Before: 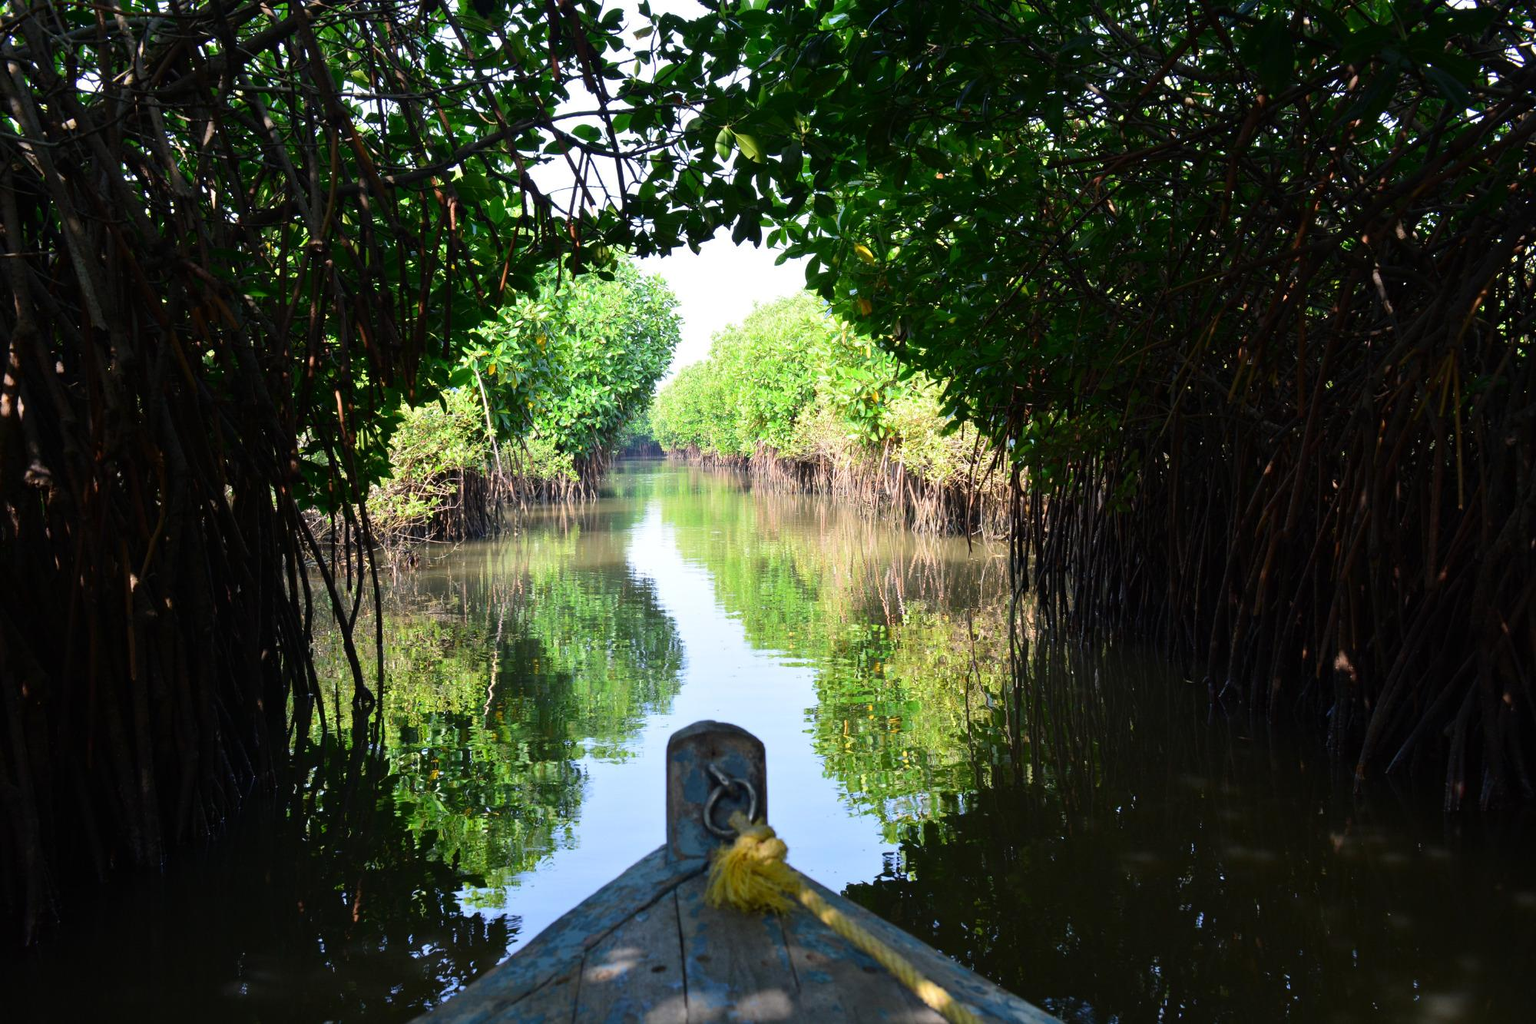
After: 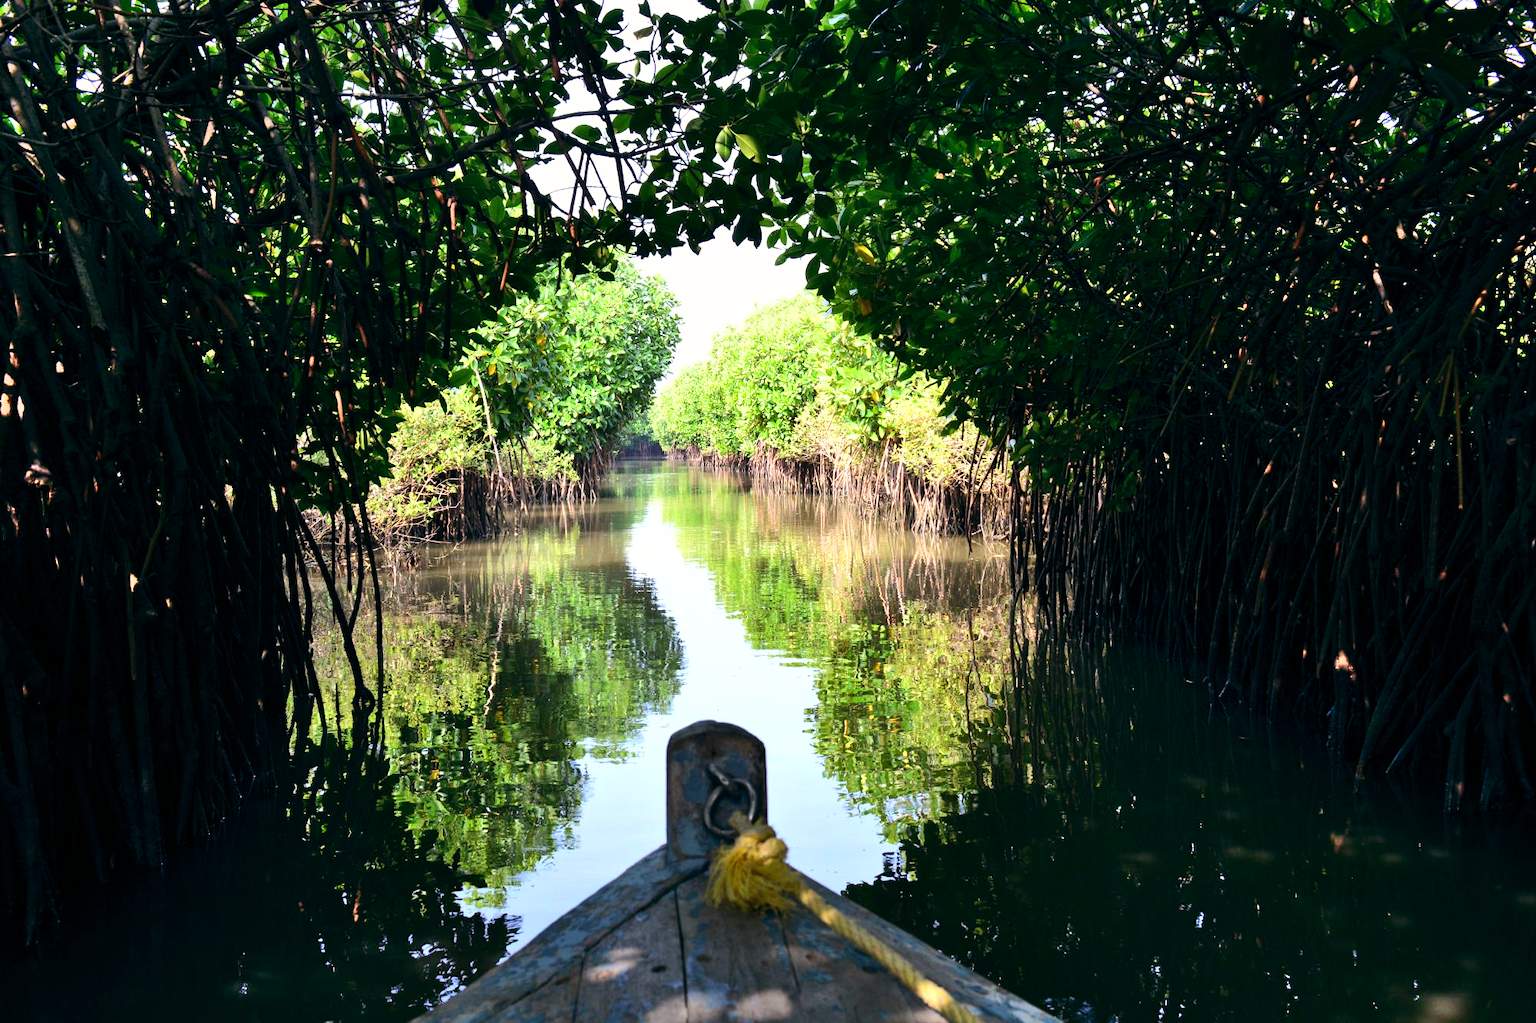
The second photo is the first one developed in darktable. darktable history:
color balance: lift [0.998, 0.998, 1.001, 1.002], gamma [0.995, 1.025, 0.992, 0.975], gain [0.995, 1.02, 0.997, 0.98]
shadows and highlights: low approximation 0.01, soften with gaussian
tone equalizer: -8 EV -0.417 EV, -7 EV -0.389 EV, -6 EV -0.333 EV, -5 EV -0.222 EV, -3 EV 0.222 EV, -2 EV 0.333 EV, -1 EV 0.389 EV, +0 EV 0.417 EV, edges refinement/feathering 500, mask exposure compensation -1.57 EV, preserve details no
